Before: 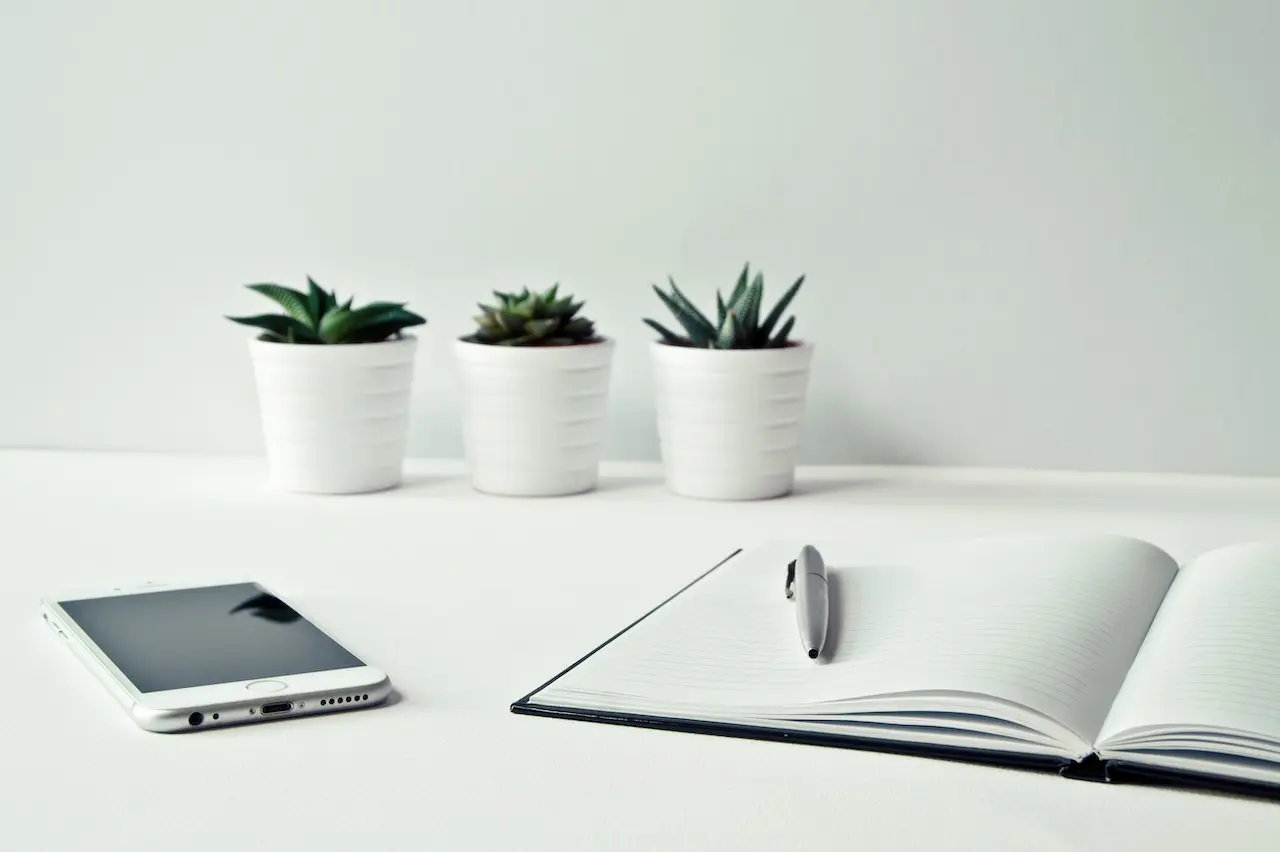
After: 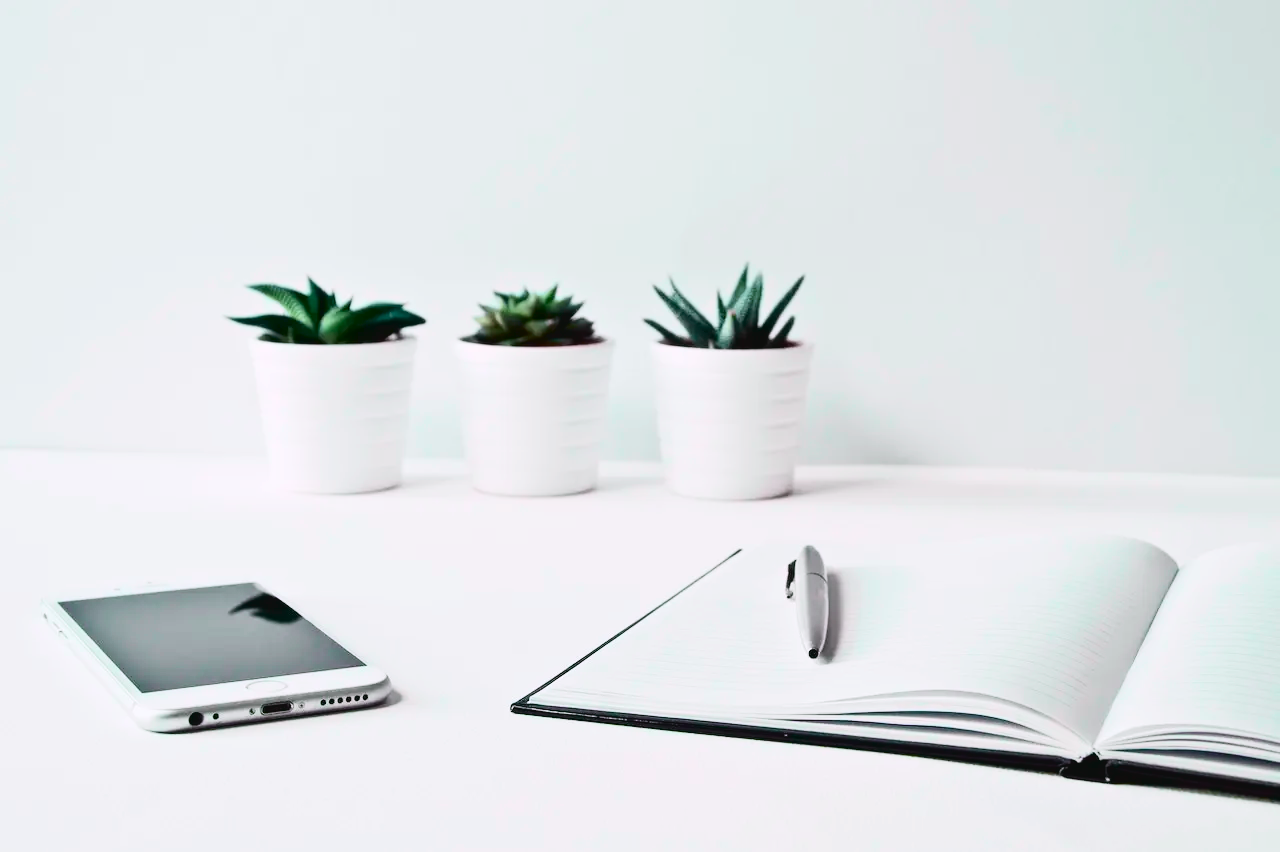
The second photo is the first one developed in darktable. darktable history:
tone curve: curves: ch0 [(0, 0.036) (0.037, 0.042) (0.167, 0.143) (0.433, 0.502) (0.531, 0.637) (0.696, 0.825) (0.856, 0.92) (1, 0.98)]; ch1 [(0, 0) (0.424, 0.383) (0.482, 0.459) (0.501, 0.5) (0.522, 0.526) (0.559, 0.563) (0.604, 0.646) (0.715, 0.729) (1, 1)]; ch2 [(0, 0) (0.369, 0.388) (0.45, 0.48) (0.499, 0.502) (0.504, 0.504) (0.512, 0.526) (0.581, 0.595) (0.708, 0.786) (1, 1)], color space Lab, independent channels, preserve colors none
white balance: red 1.004, blue 1.096
